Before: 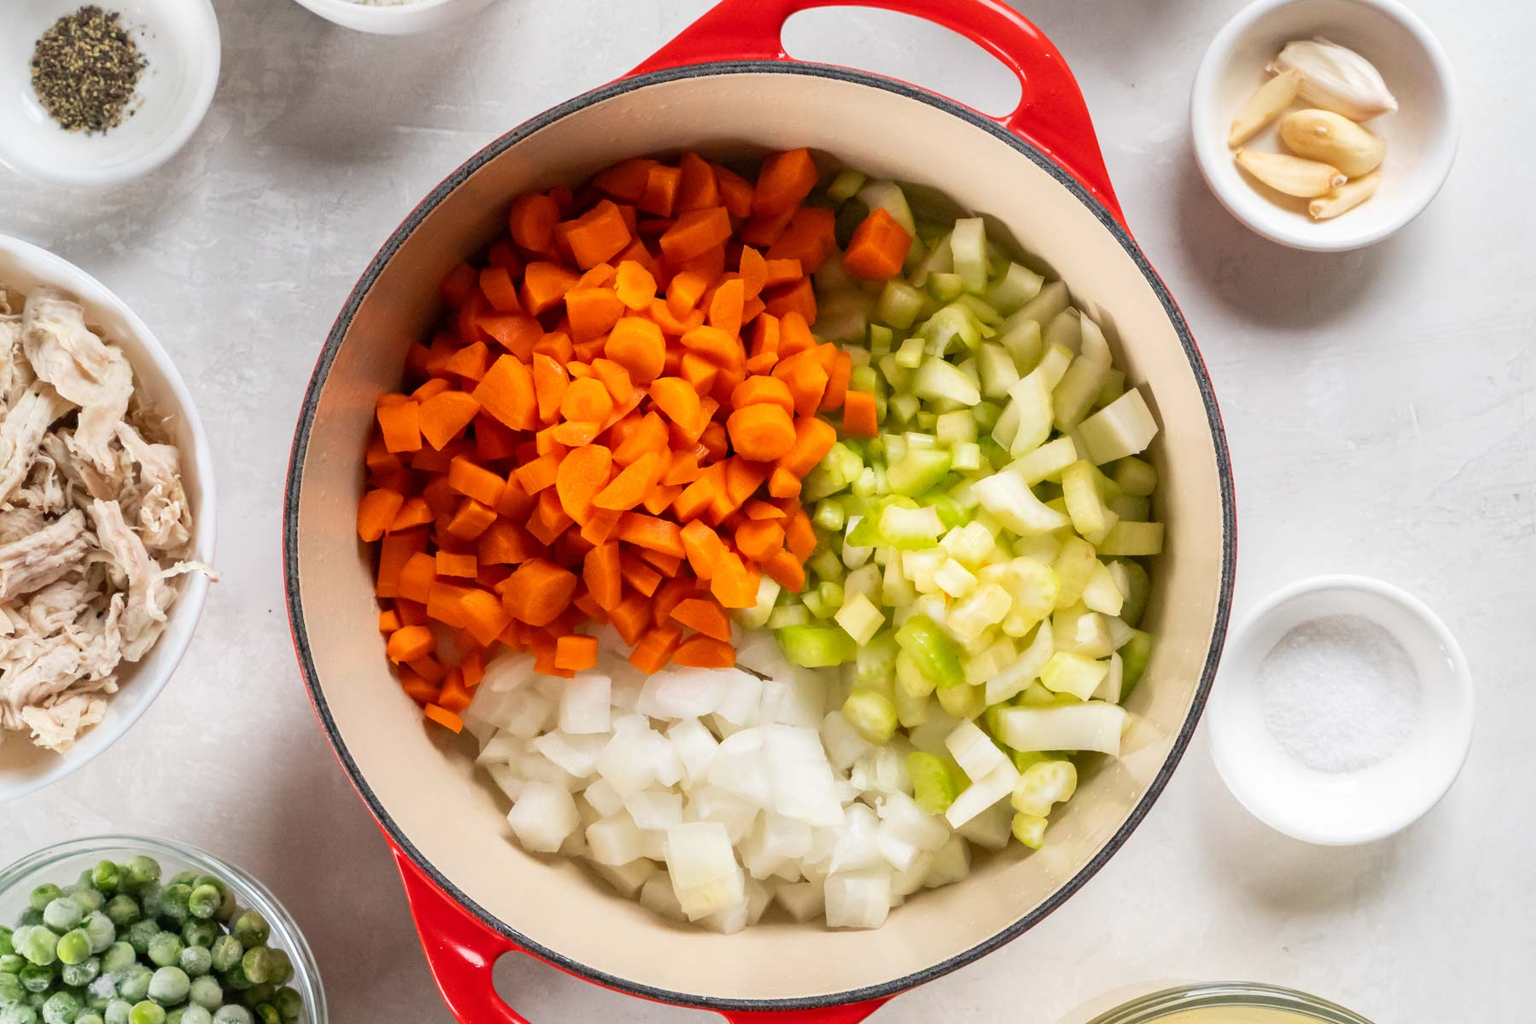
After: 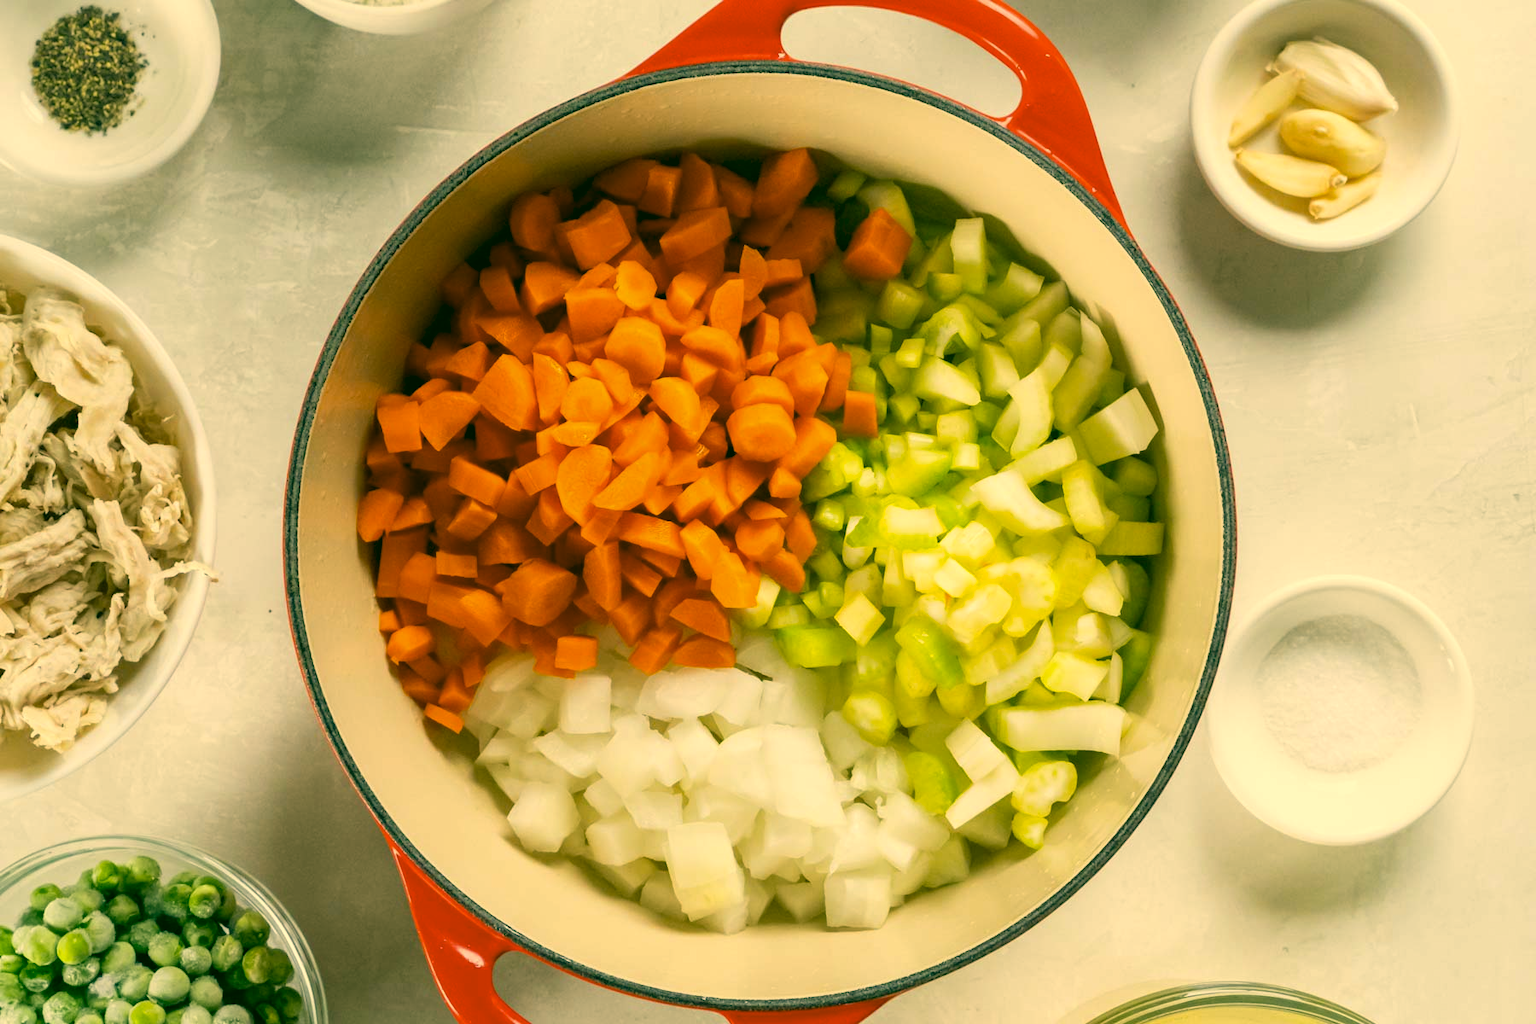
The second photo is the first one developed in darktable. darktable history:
color balance rgb: shadows lift › chroma 2.055%, shadows lift › hue 136.12°, perceptual saturation grading › global saturation 0.001%
color correction: highlights a* 5.68, highlights b* 32.94, shadows a* -26.6, shadows b* 4.02
